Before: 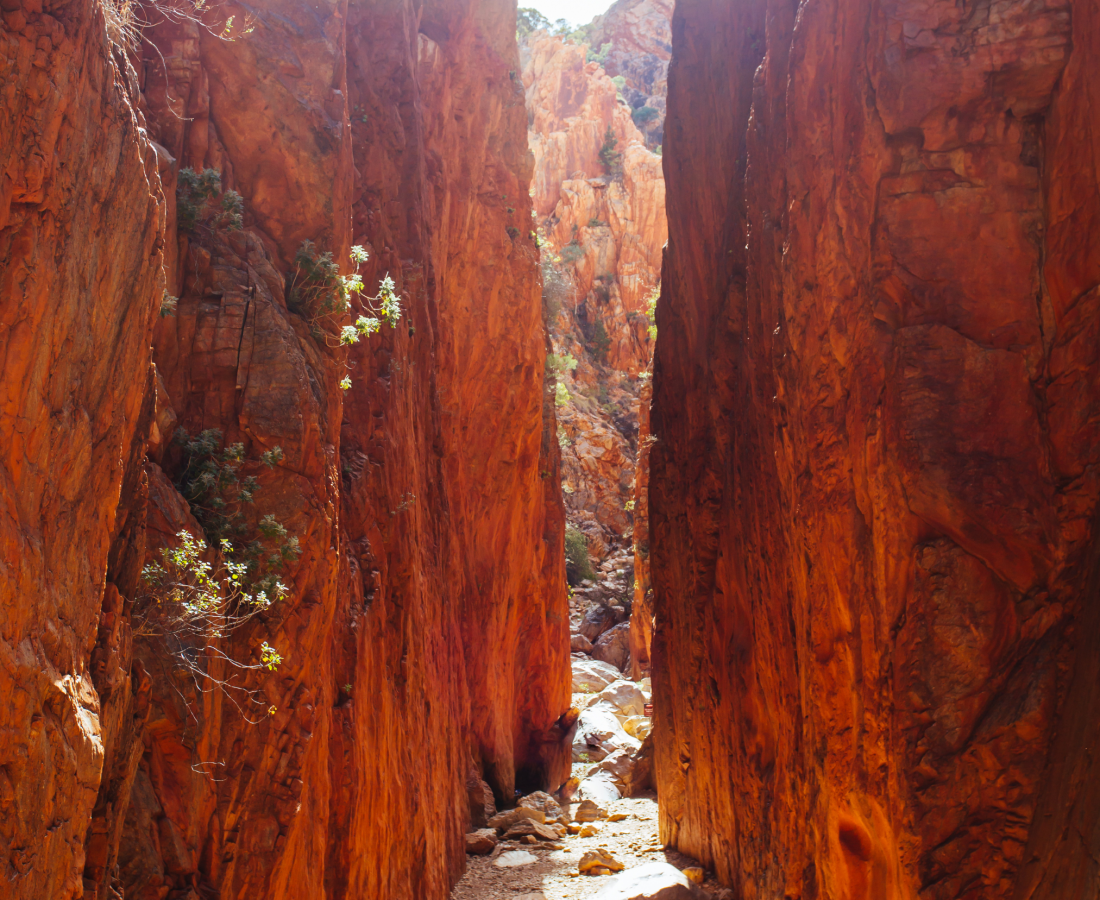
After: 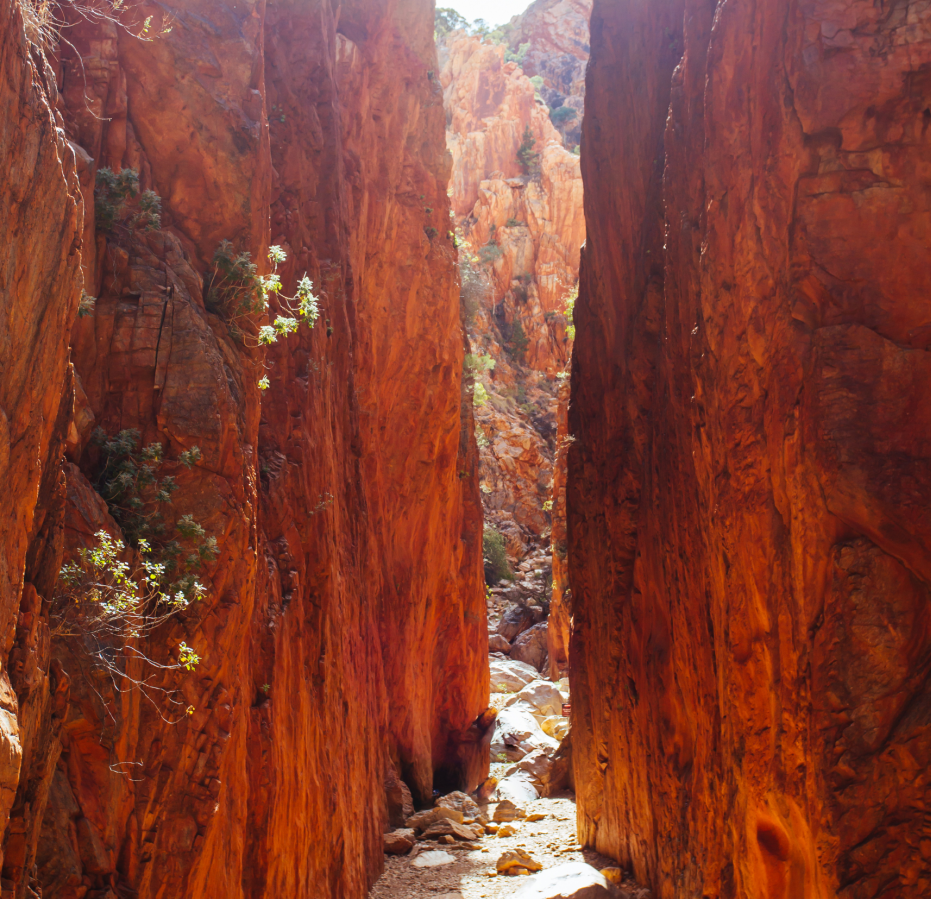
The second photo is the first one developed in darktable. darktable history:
crop: left 7.507%, right 7.823%
